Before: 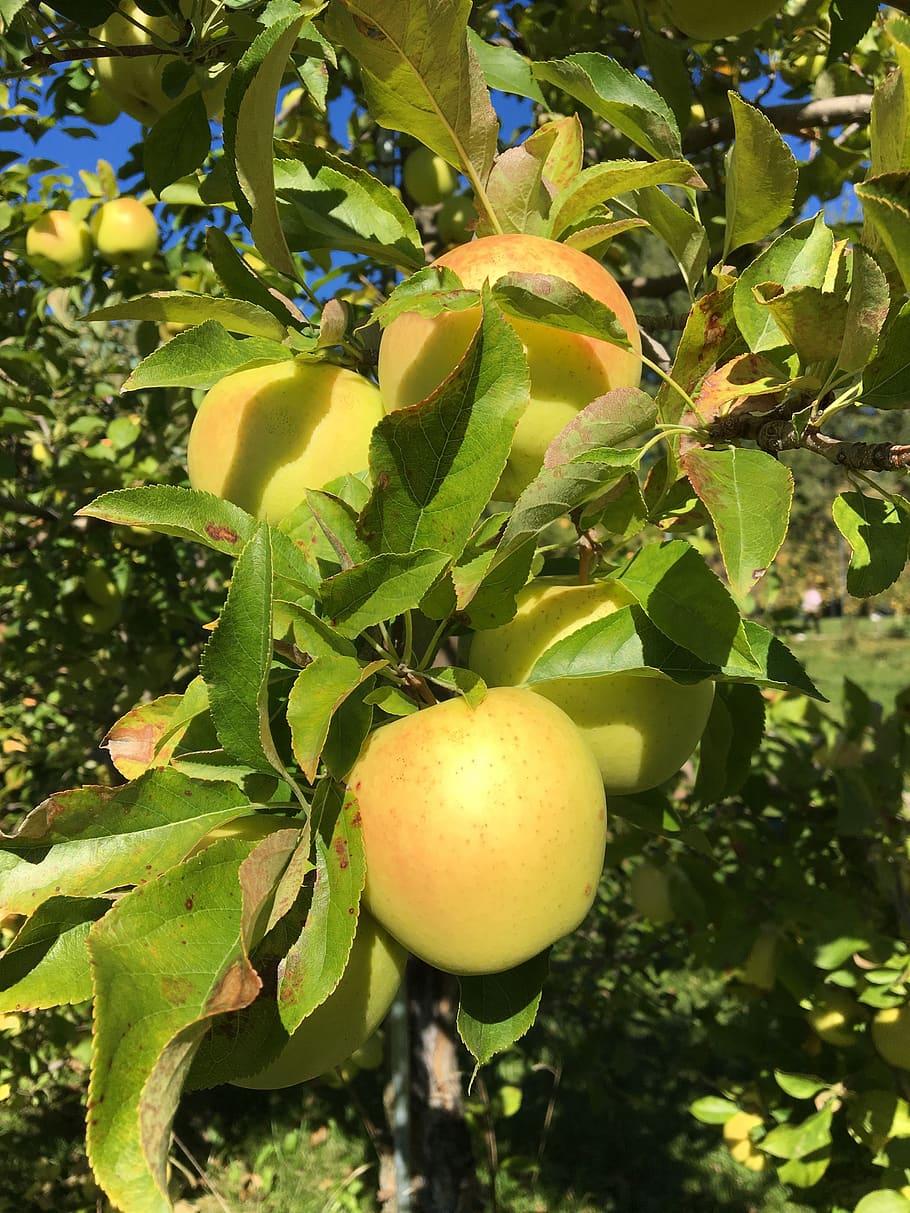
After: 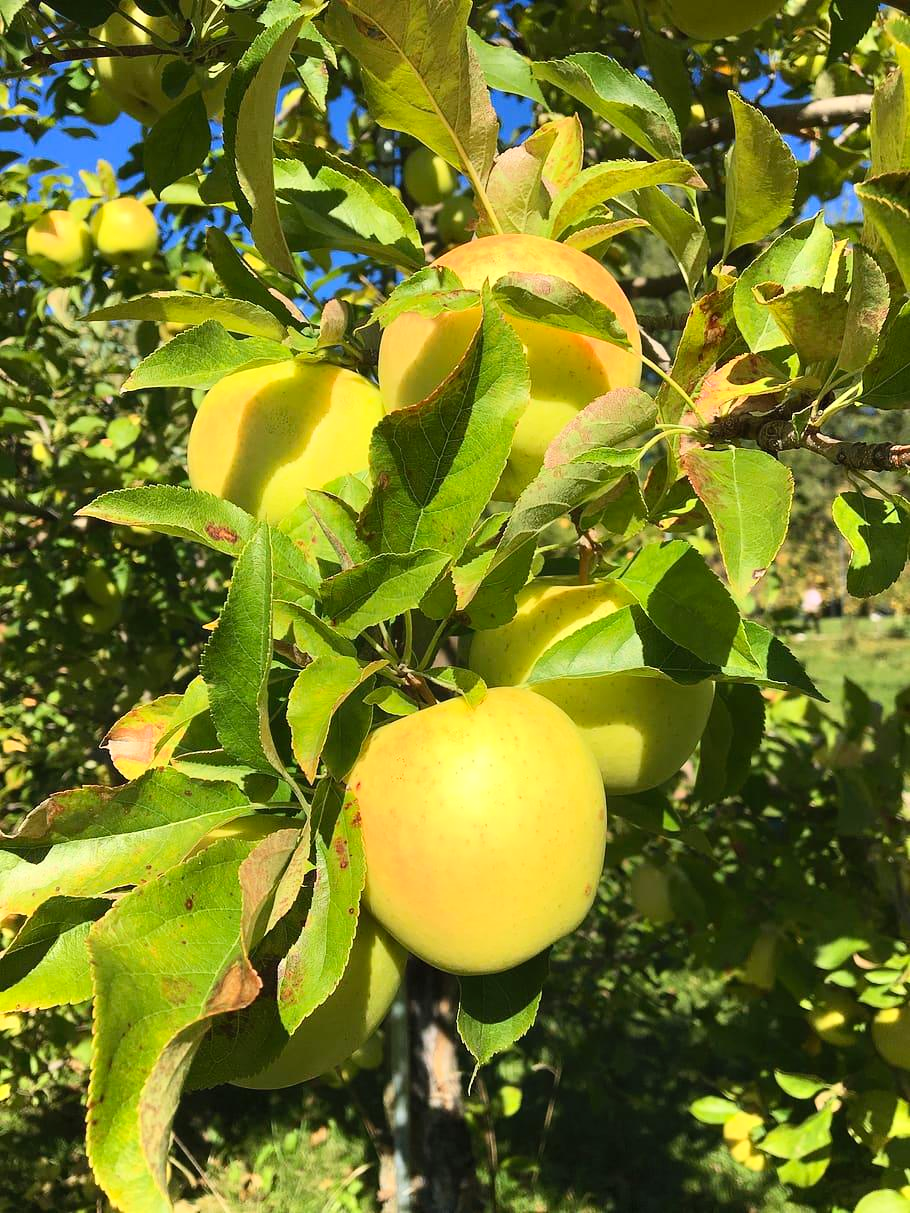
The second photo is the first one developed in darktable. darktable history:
contrast brightness saturation: contrast 0.204, brightness 0.167, saturation 0.219
